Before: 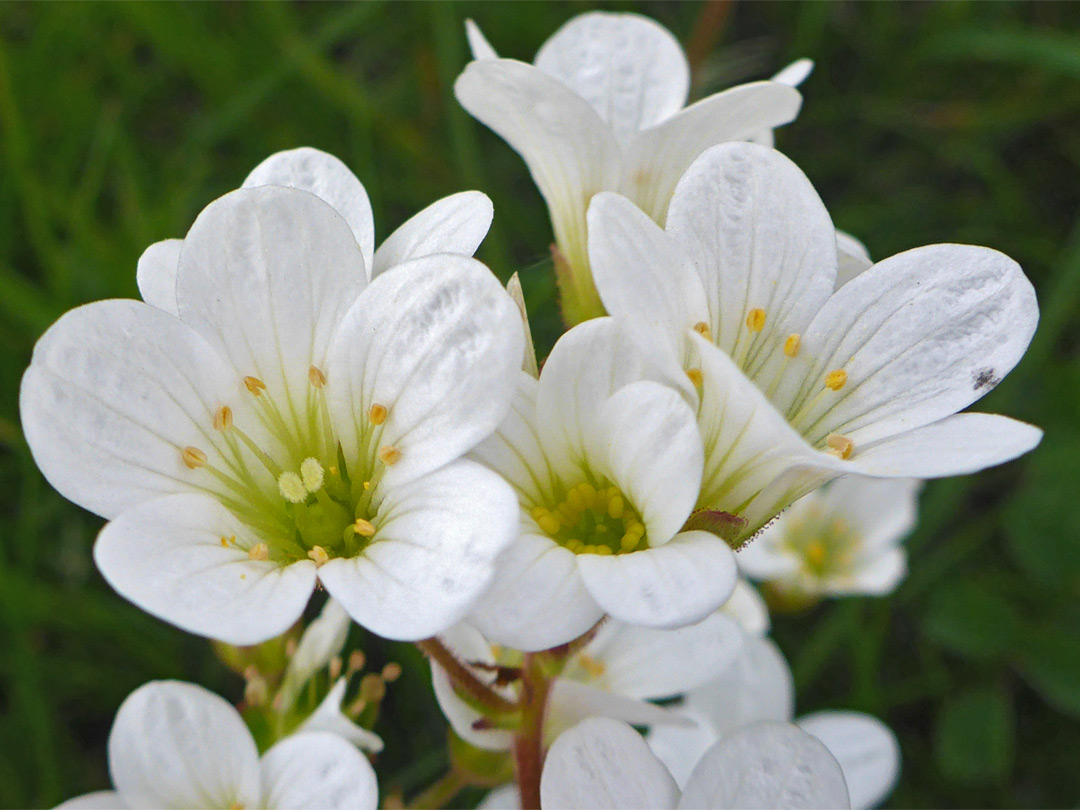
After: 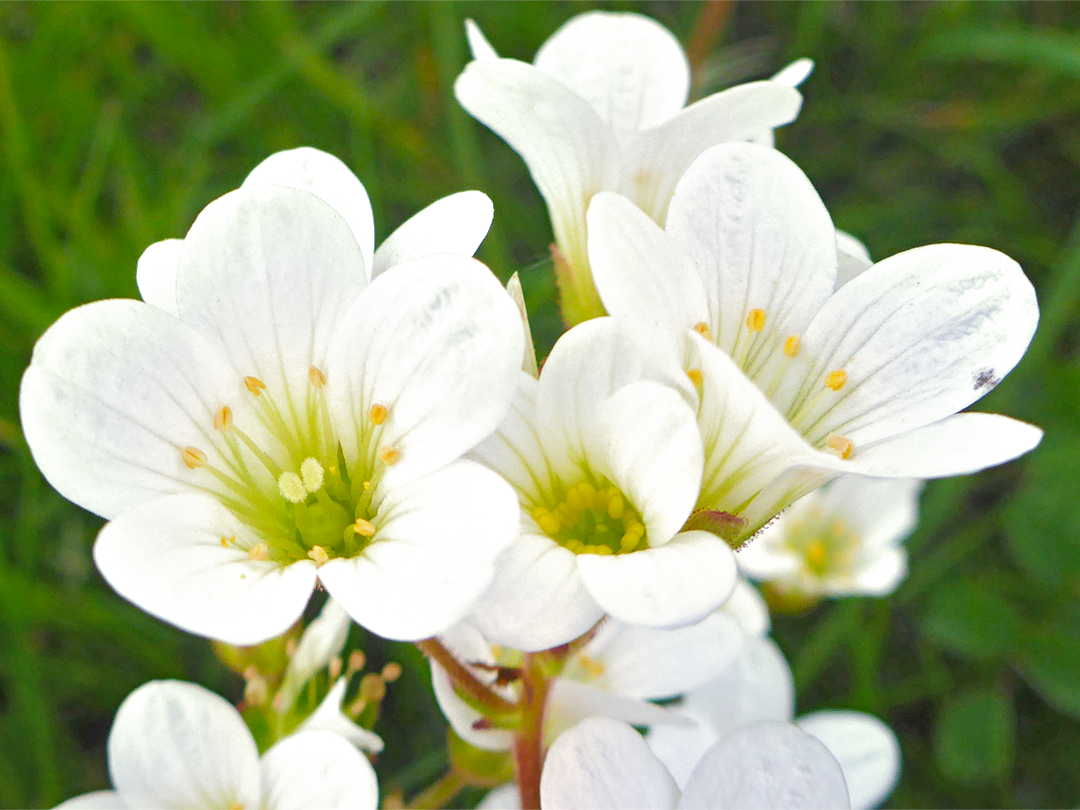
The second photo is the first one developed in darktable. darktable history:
exposure: black level correction 0, exposure 1.1 EV, compensate exposure bias true, compensate highlight preservation false
filmic rgb: black relative exposure -16 EV, threshold -0.33 EV, transition 3.19 EV, structure ↔ texture 100%, target black luminance 0%, hardness 7.57, latitude 72.96%, contrast 0.908, highlights saturation mix 10%, shadows ↔ highlights balance -0.38%, add noise in highlights 0, preserve chrominance no, color science v4 (2020), iterations of high-quality reconstruction 10, enable highlight reconstruction true
white balance: emerald 1
